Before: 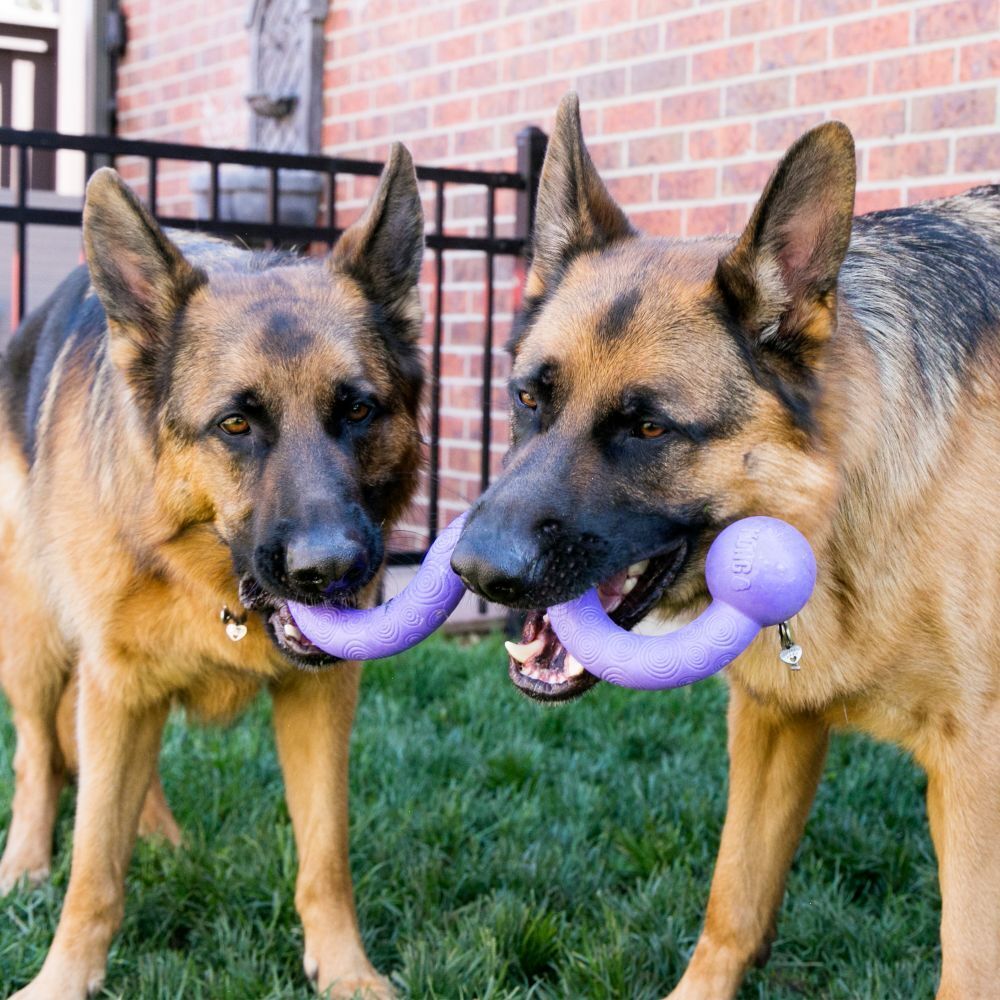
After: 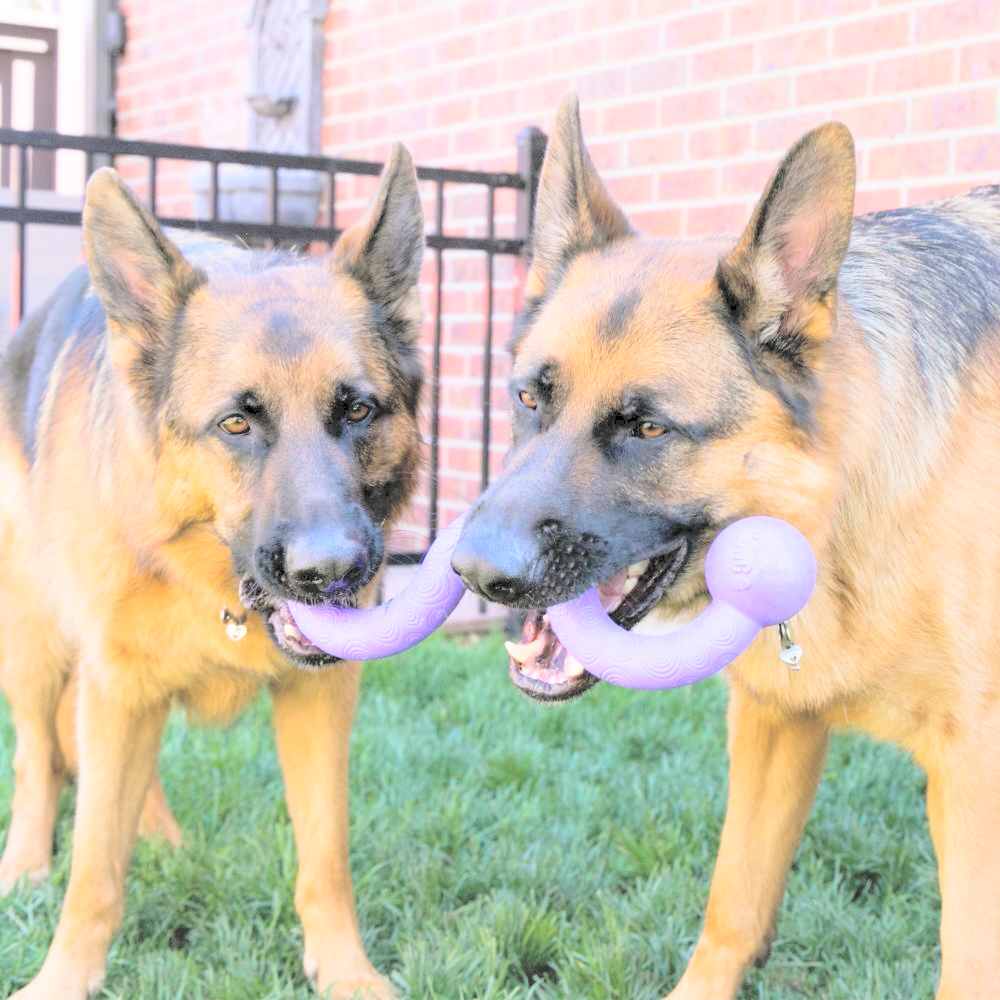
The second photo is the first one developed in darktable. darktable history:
contrast brightness saturation: brightness 0.98
